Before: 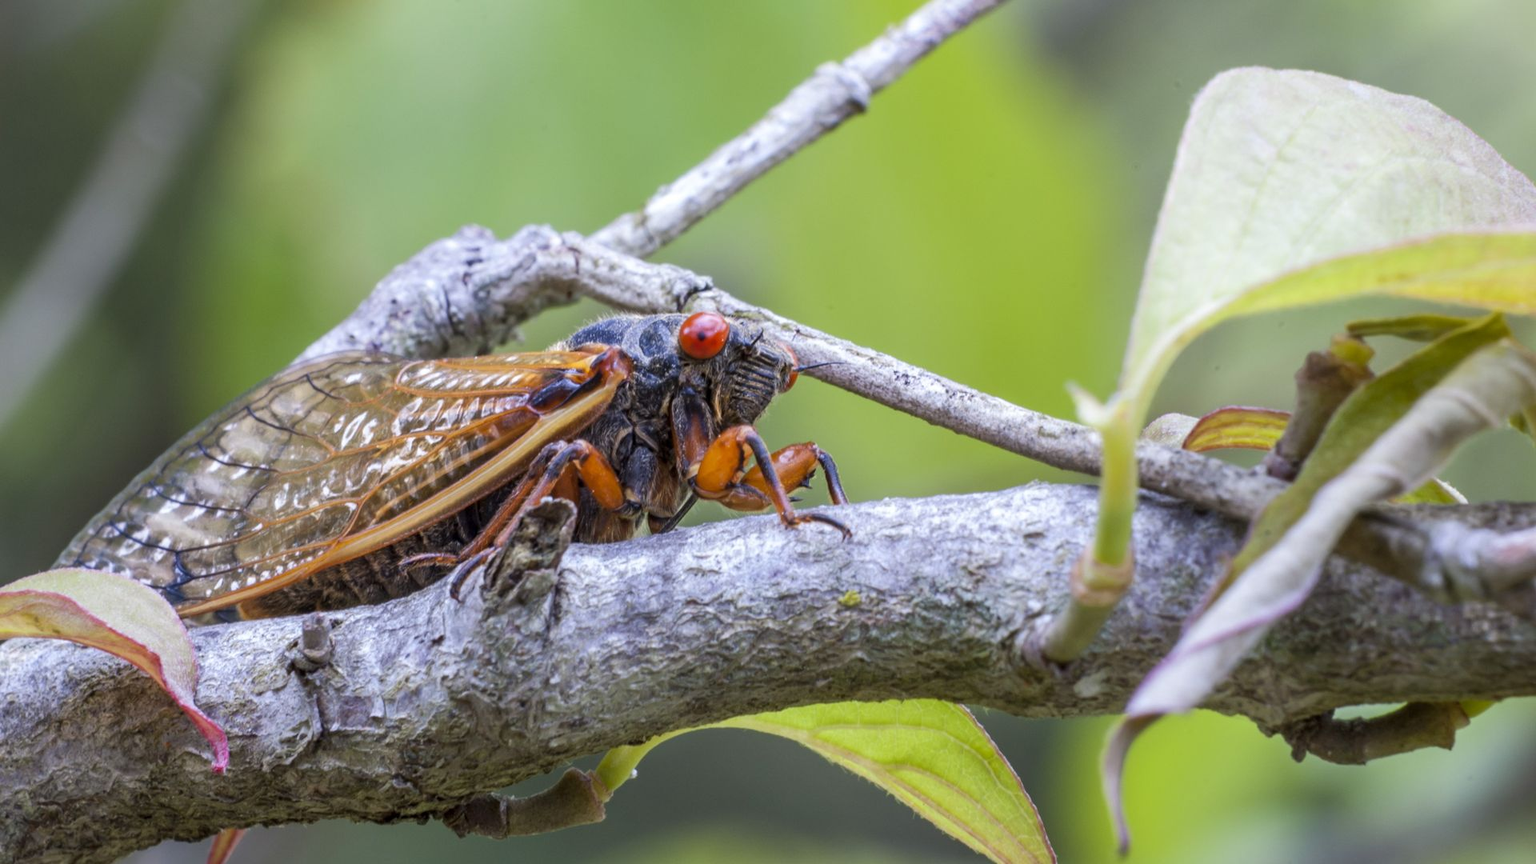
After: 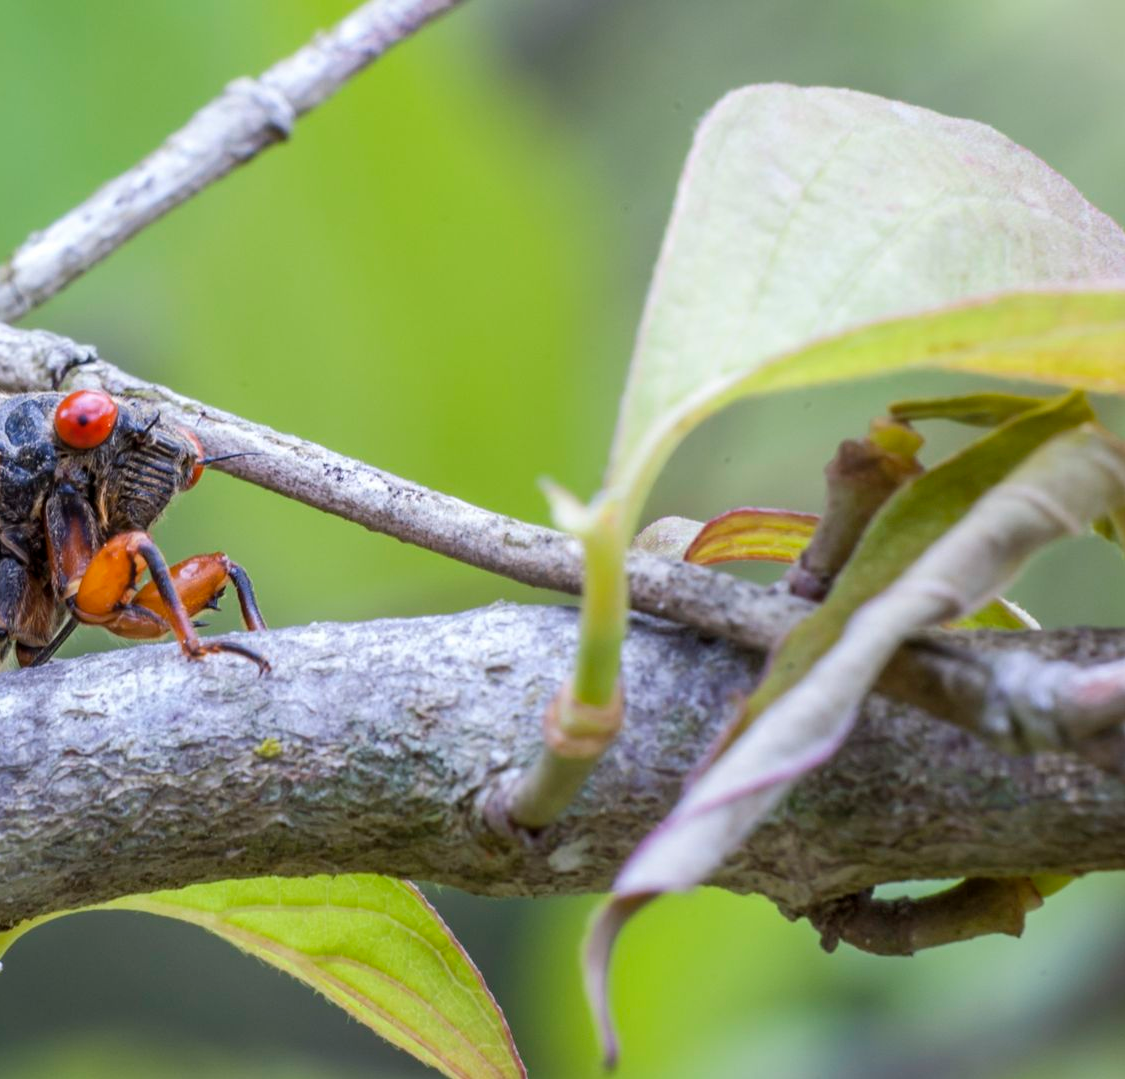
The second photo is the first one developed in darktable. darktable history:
crop: left 41.355%
